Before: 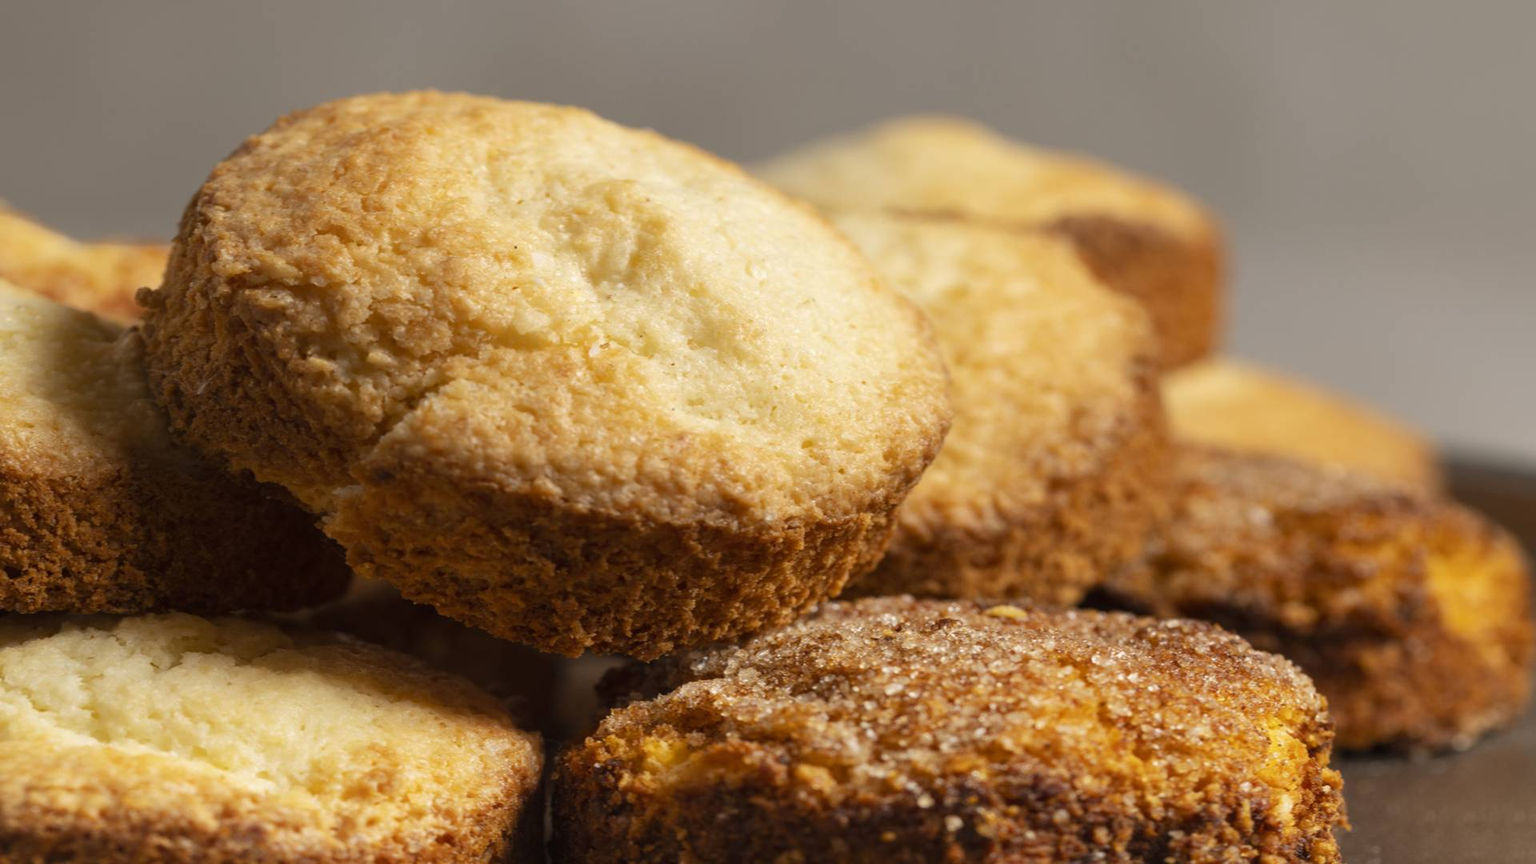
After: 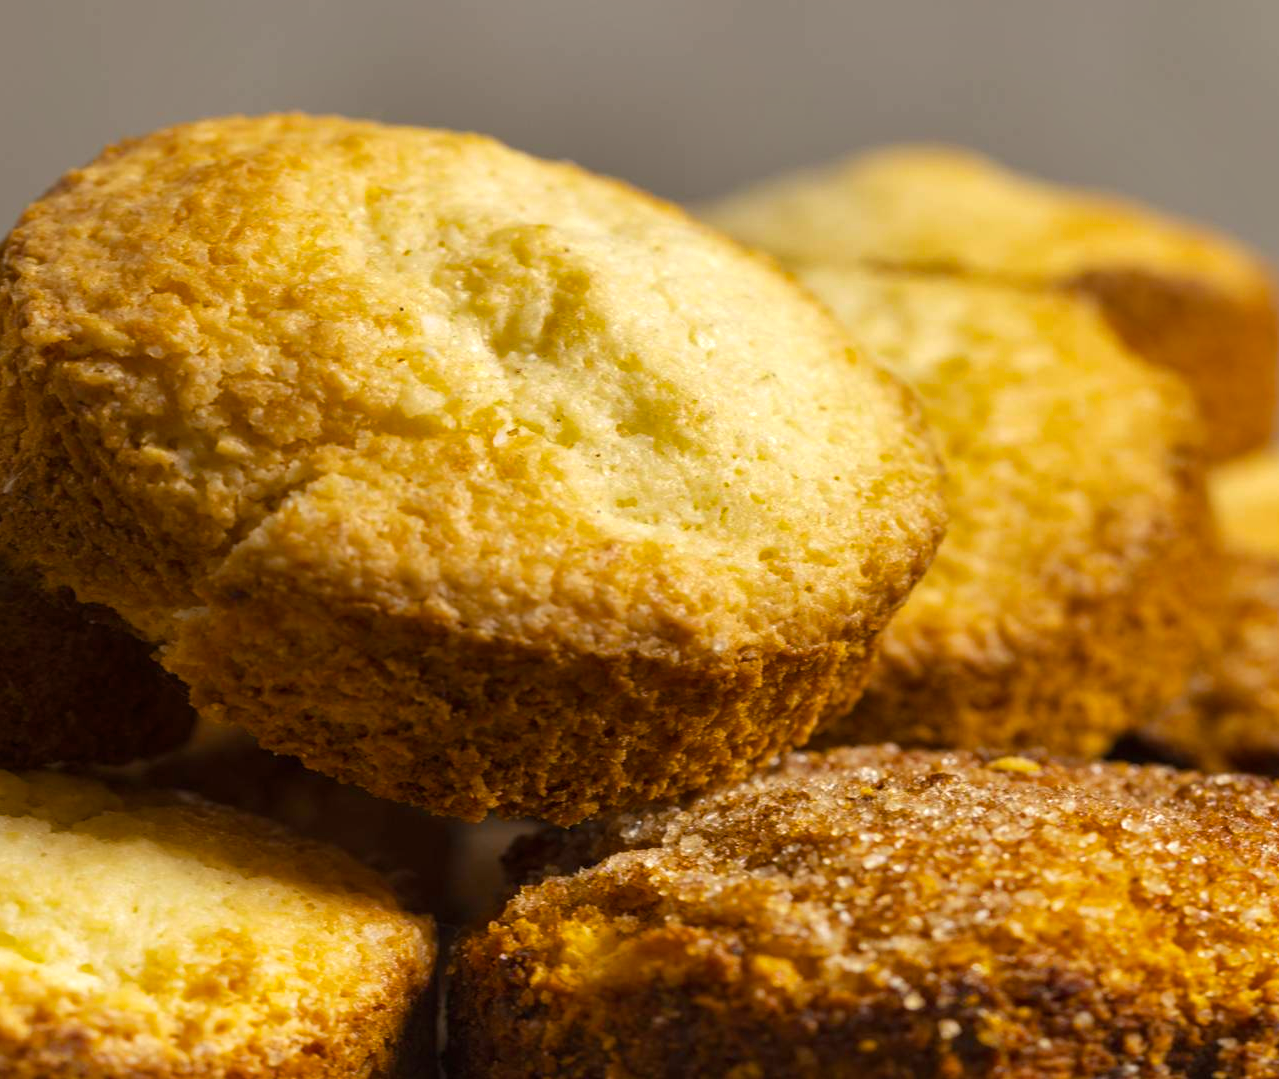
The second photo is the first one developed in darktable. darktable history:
shadows and highlights: shadows 12, white point adjustment 1.2, soften with gaussian
exposure: black level correction 0.001, exposure 0.14 EV, compensate highlight preservation false
color balance rgb: perceptual saturation grading › global saturation 25%, global vibrance 20%
crop and rotate: left 12.673%, right 20.66%
